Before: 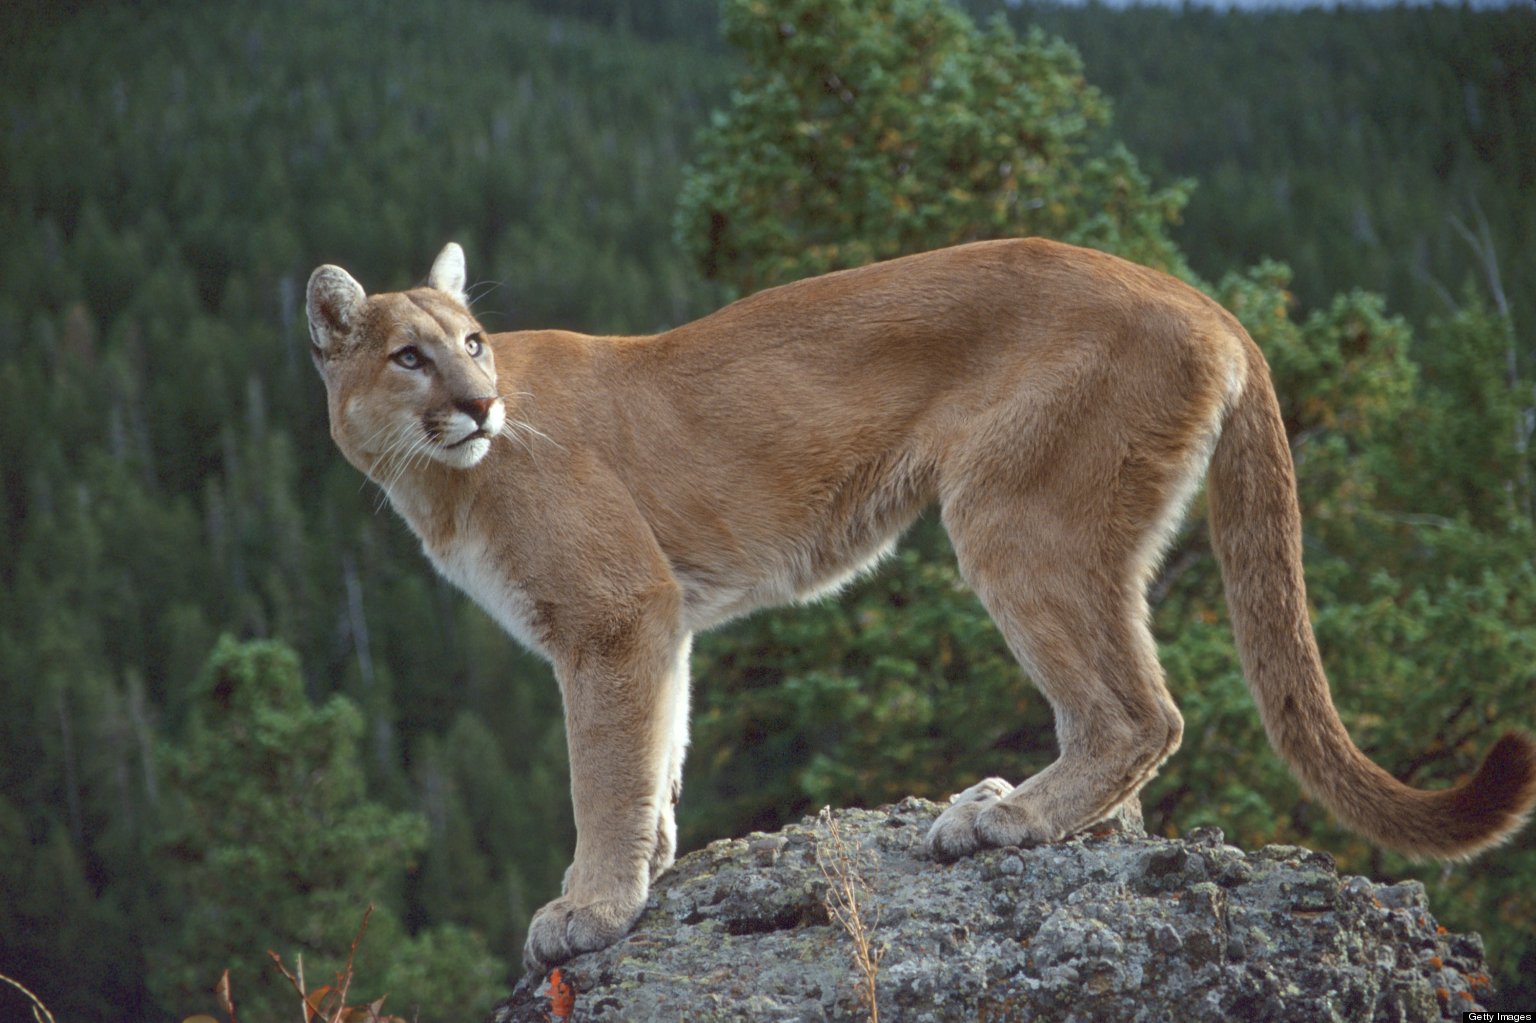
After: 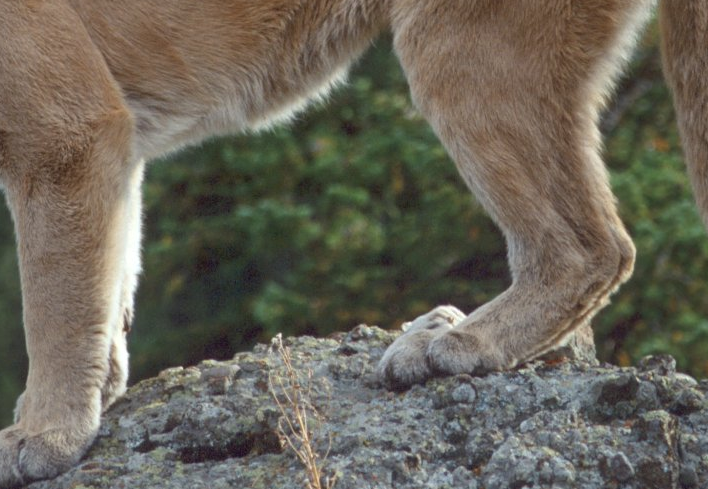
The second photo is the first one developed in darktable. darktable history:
crop: left 35.741%, top 46.208%, right 18.15%, bottom 5.946%
